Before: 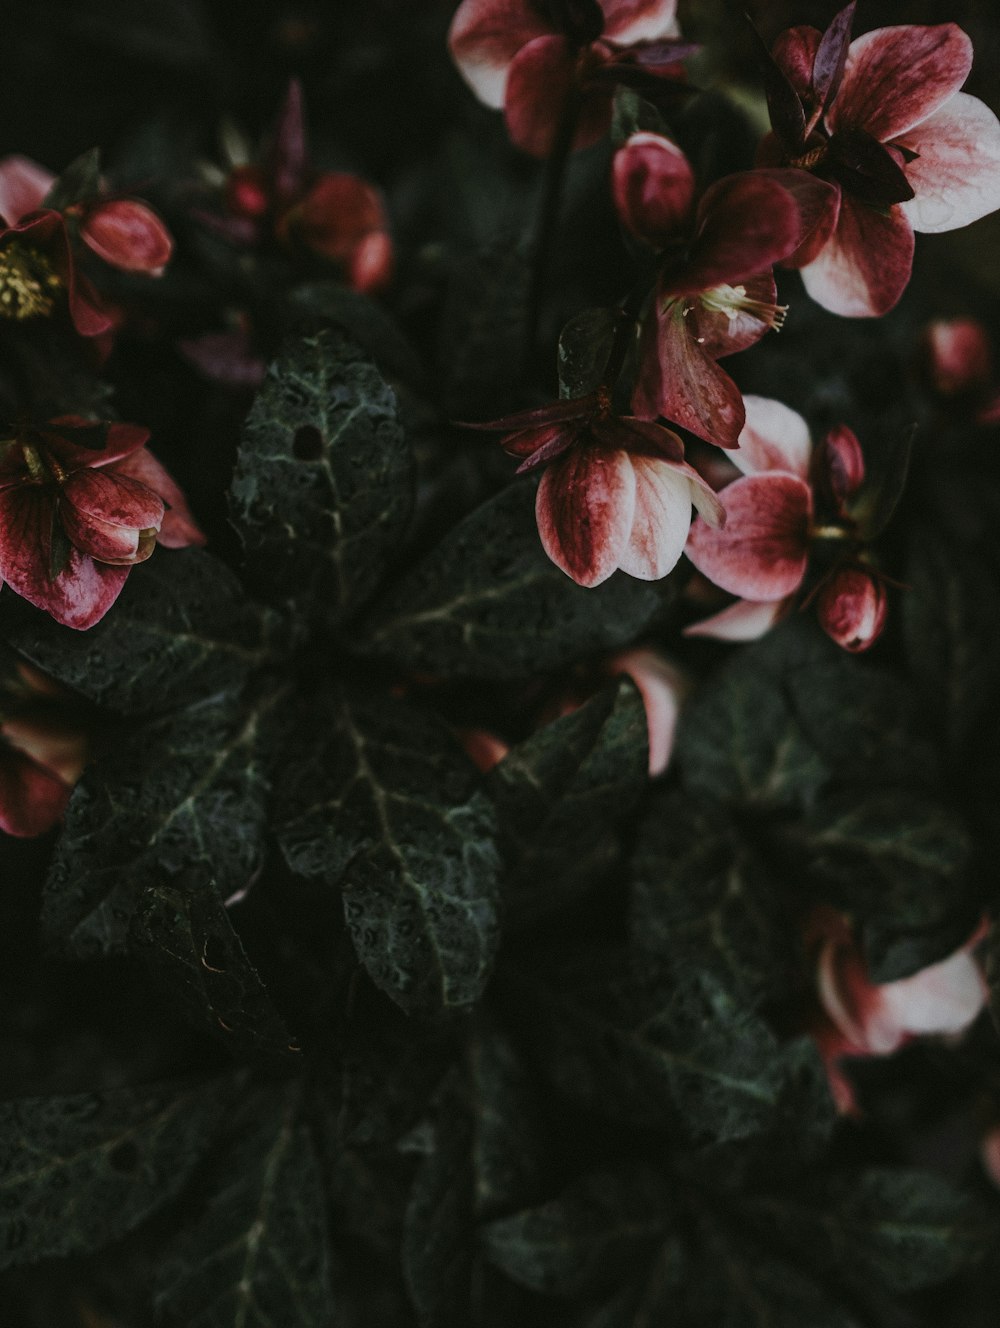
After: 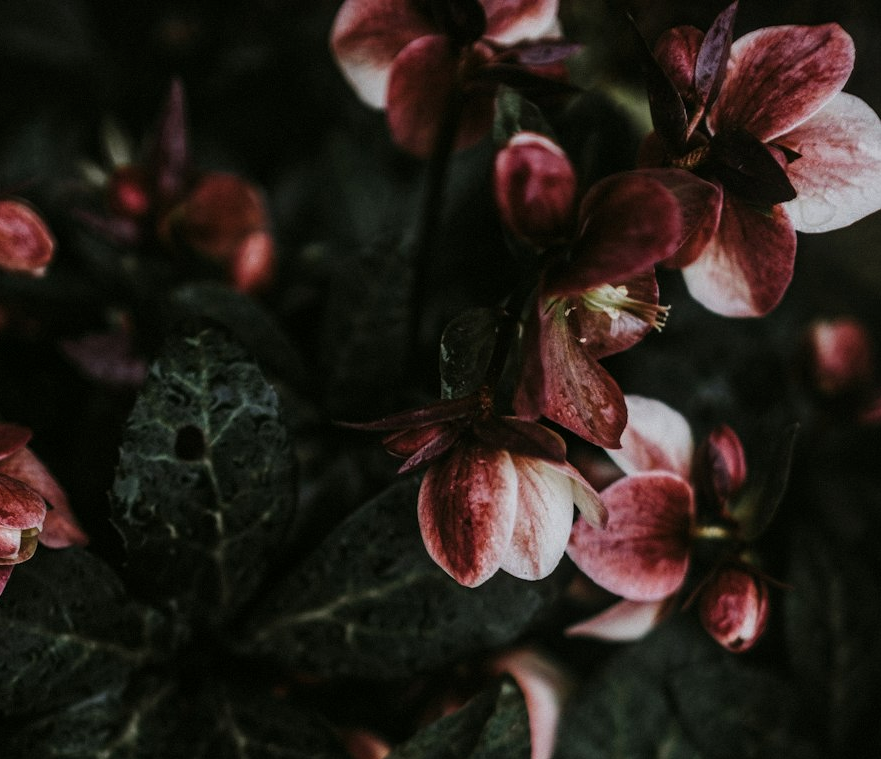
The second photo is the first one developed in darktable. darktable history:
crop and rotate: left 11.812%, bottom 42.776%
color balance rgb: linear chroma grading › global chroma 10%, global vibrance 10%, contrast 15%, saturation formula JzAzBz (2021)
local contrast: on, module defaults
